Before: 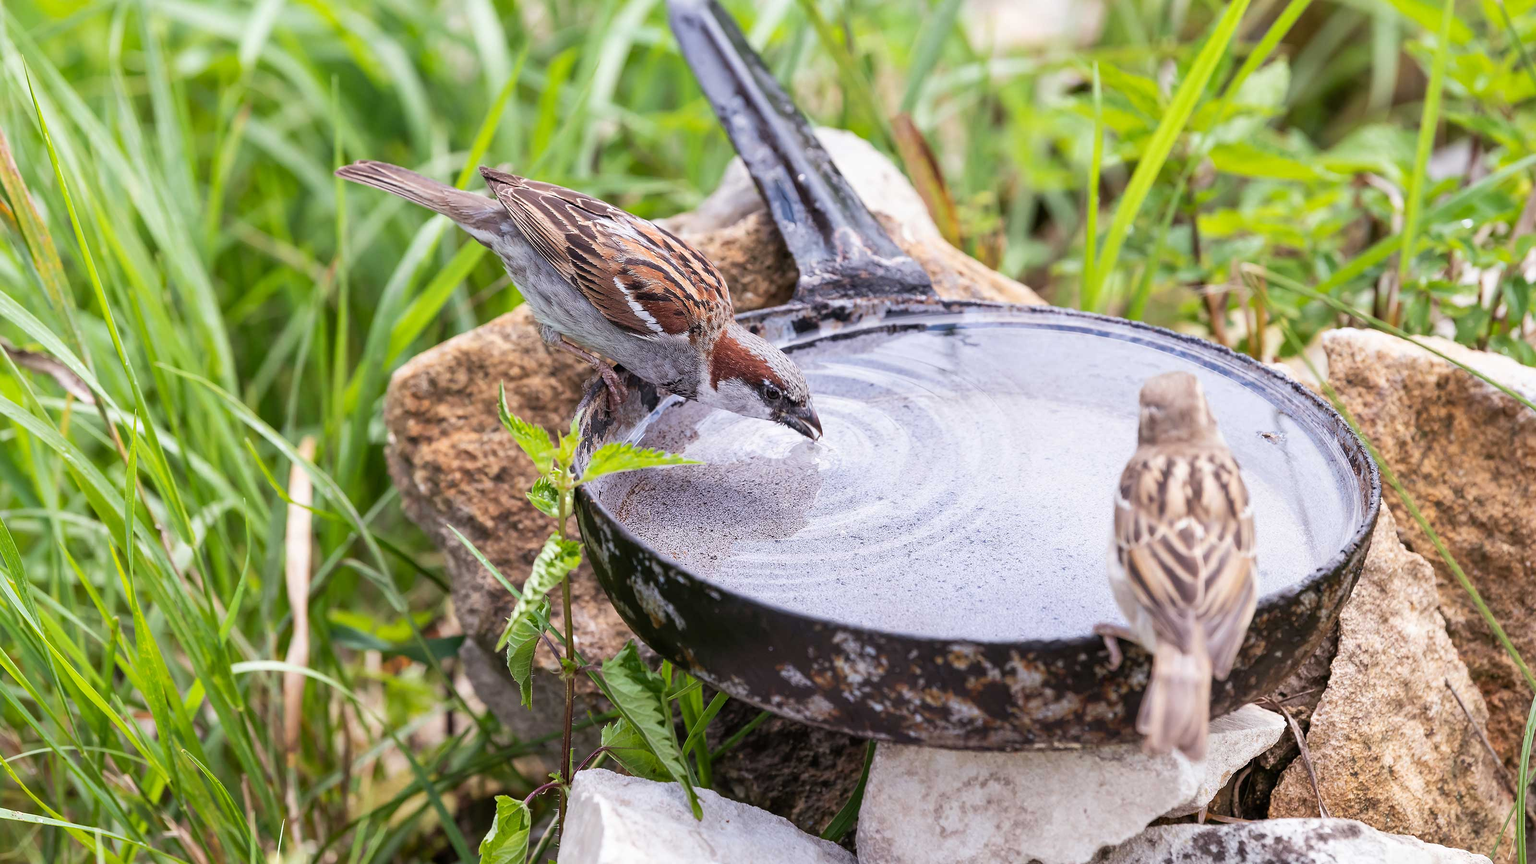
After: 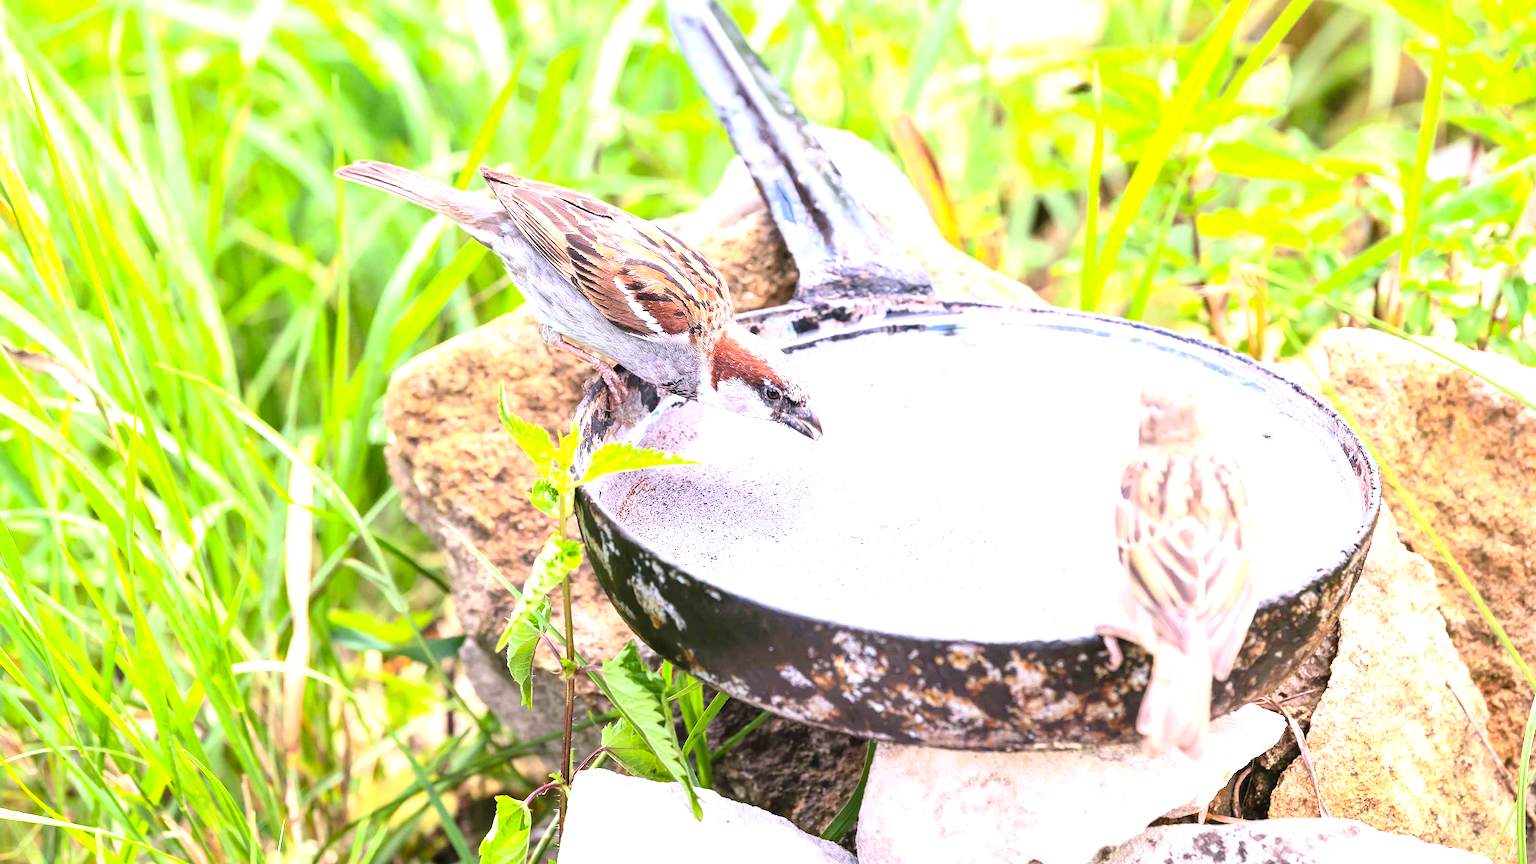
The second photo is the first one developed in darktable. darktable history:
exposure: black level correction 0, exposure 1.392 EV, compensate exposure bias true, compensate highlight preservation false
contrast brightness saturation: contrast 0.2, brightness 0.168, saturation 0.225
